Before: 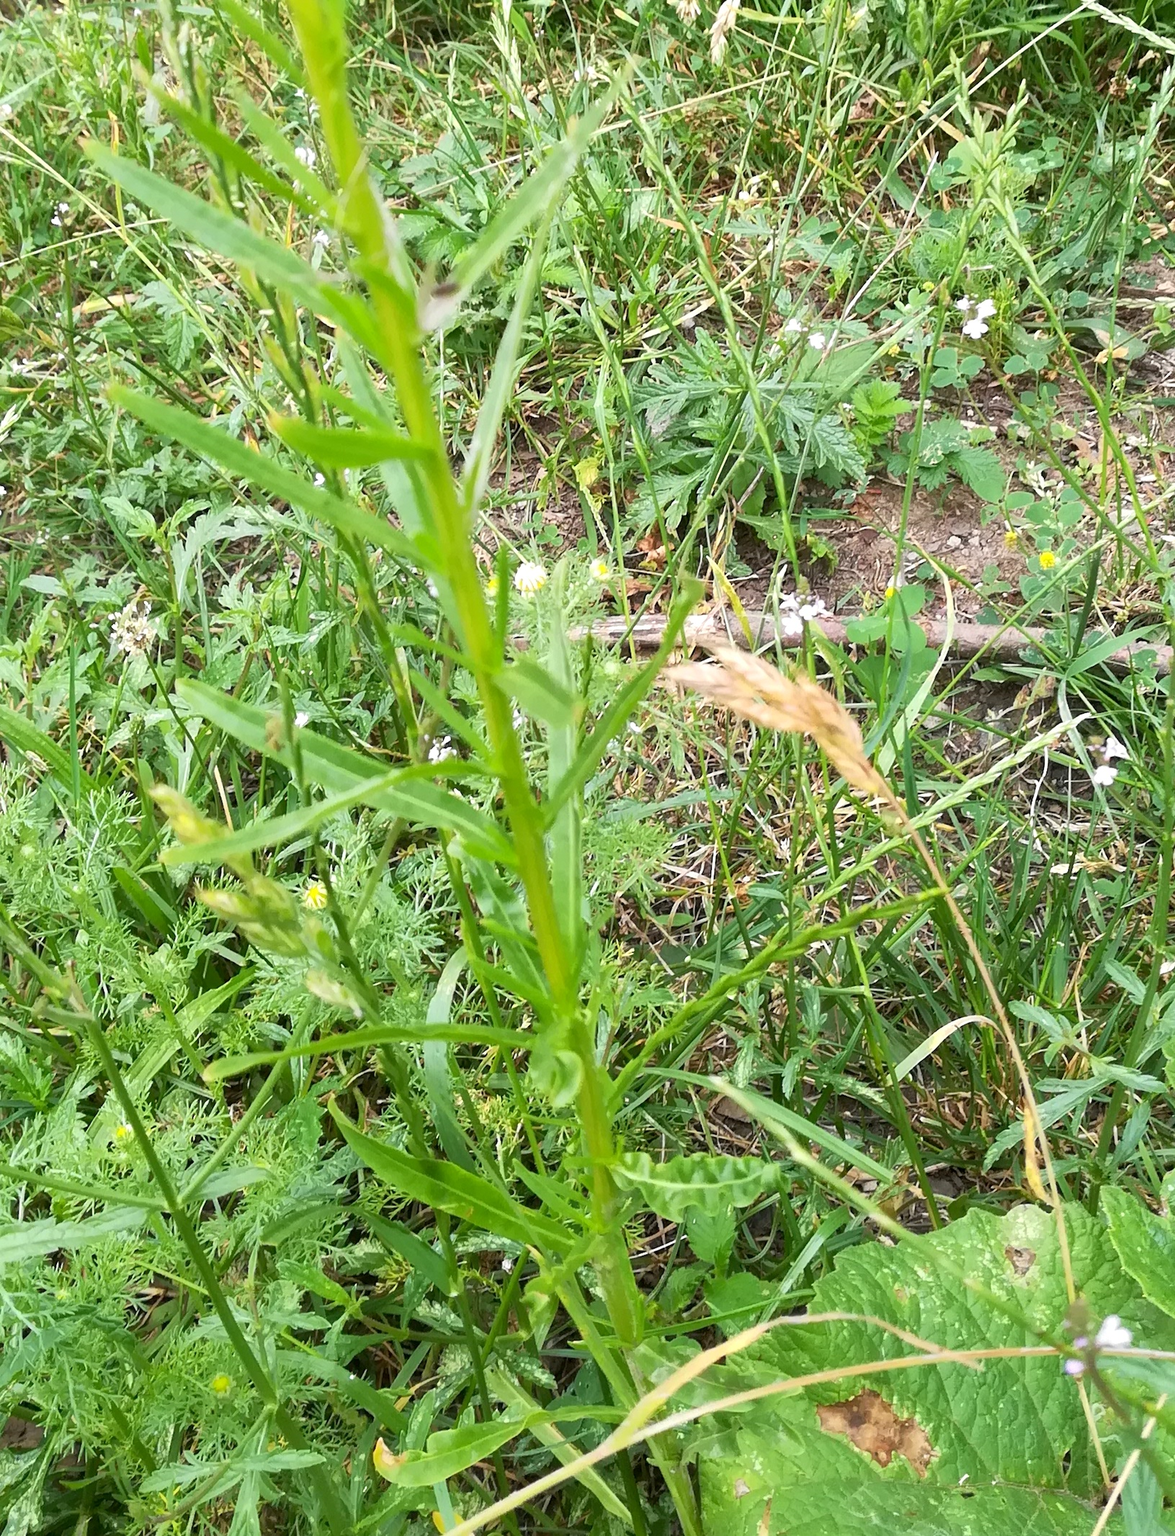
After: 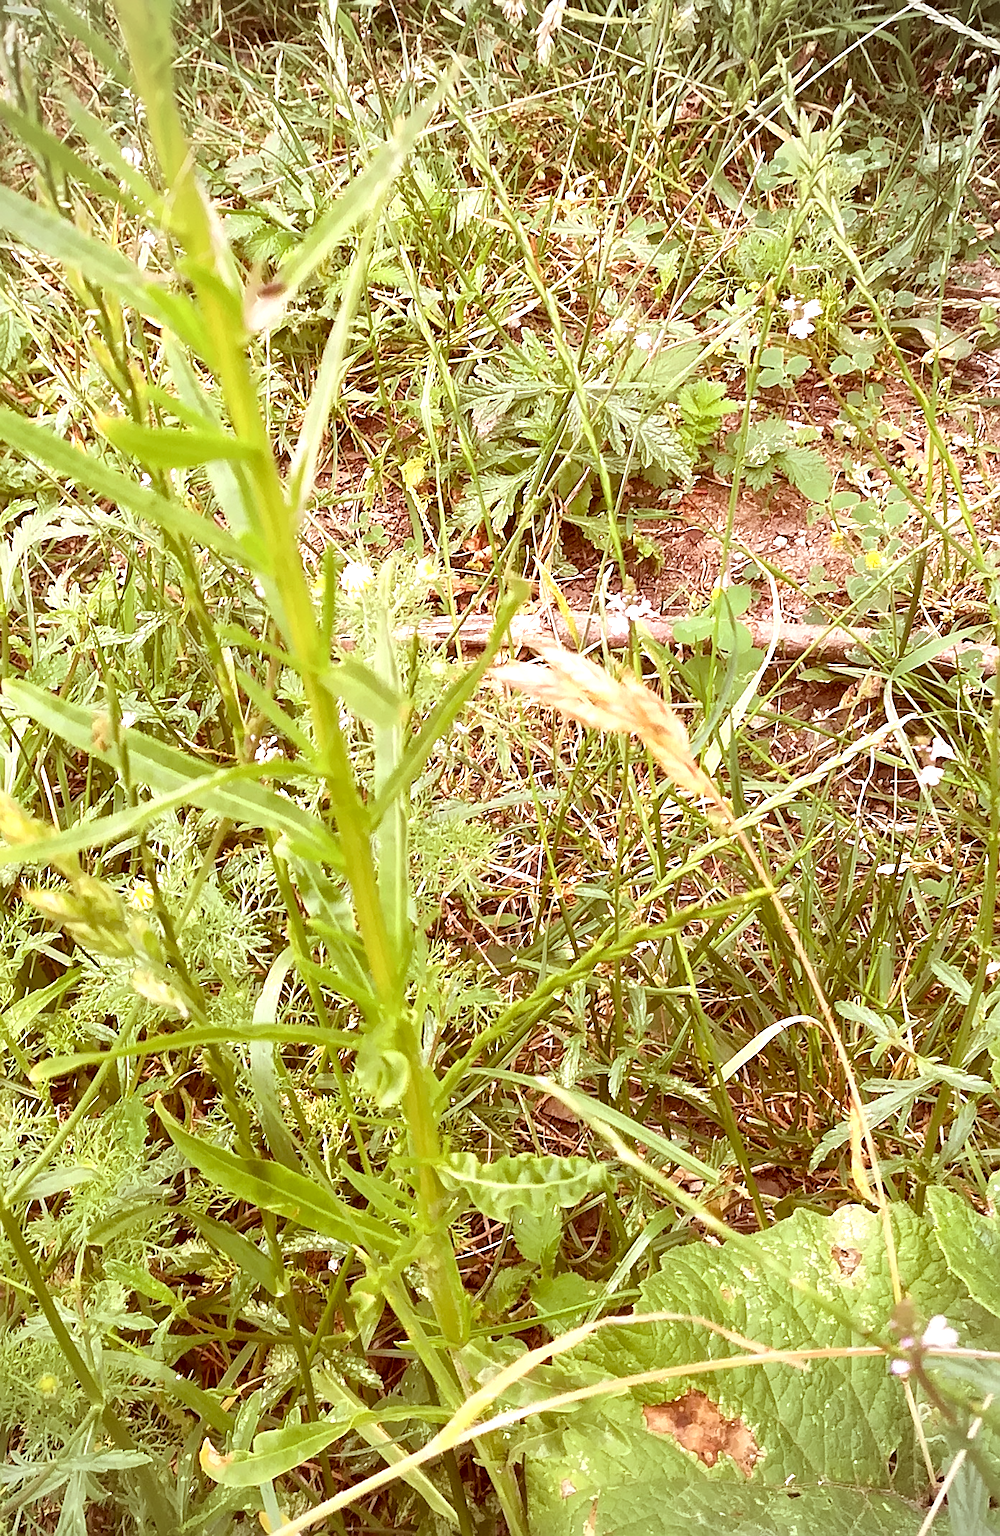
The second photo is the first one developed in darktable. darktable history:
sharpen: on, module defaults
tone equalizer: edges refinement/feathering 500, mask exposure compensation -1.57 EV, preserve details no
crop and rotate: left 14.797%
exposure: black level correction 0, exposure 0.498 EV, compensate highlight preservation false
vignetting: fall-off radius 61.1%, center (-0.081, 0.068)
color correction: highlights a* 9.26, highlights b* 8.69, shadows a* 39.88, shadows b* 39.87, saturation 0.822
